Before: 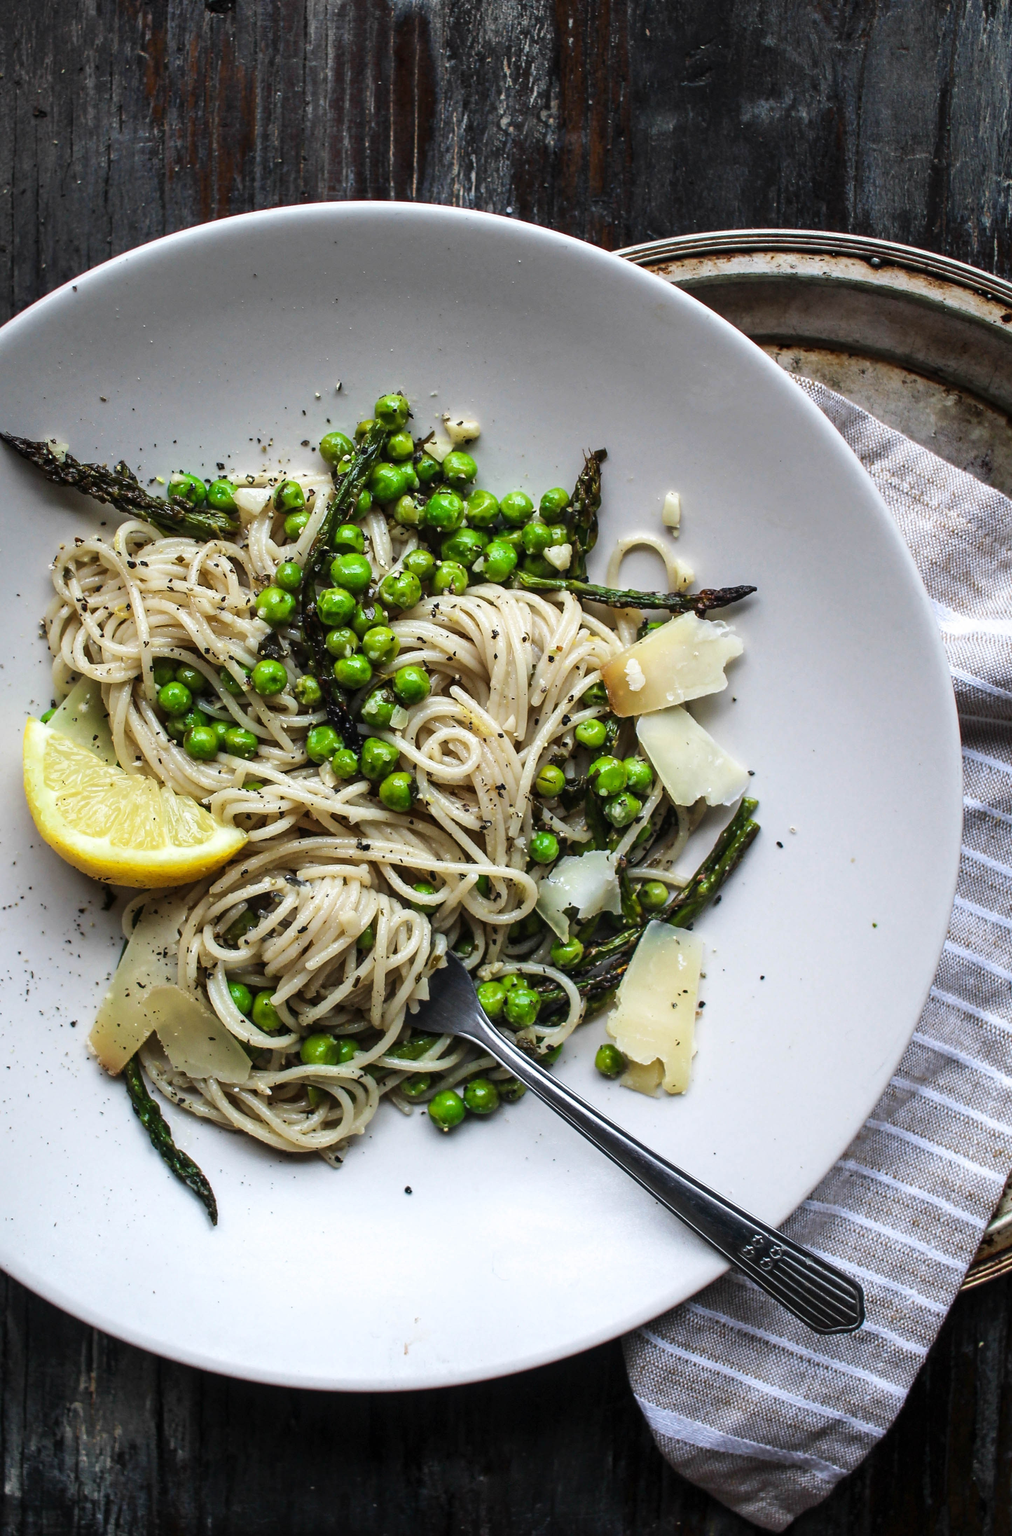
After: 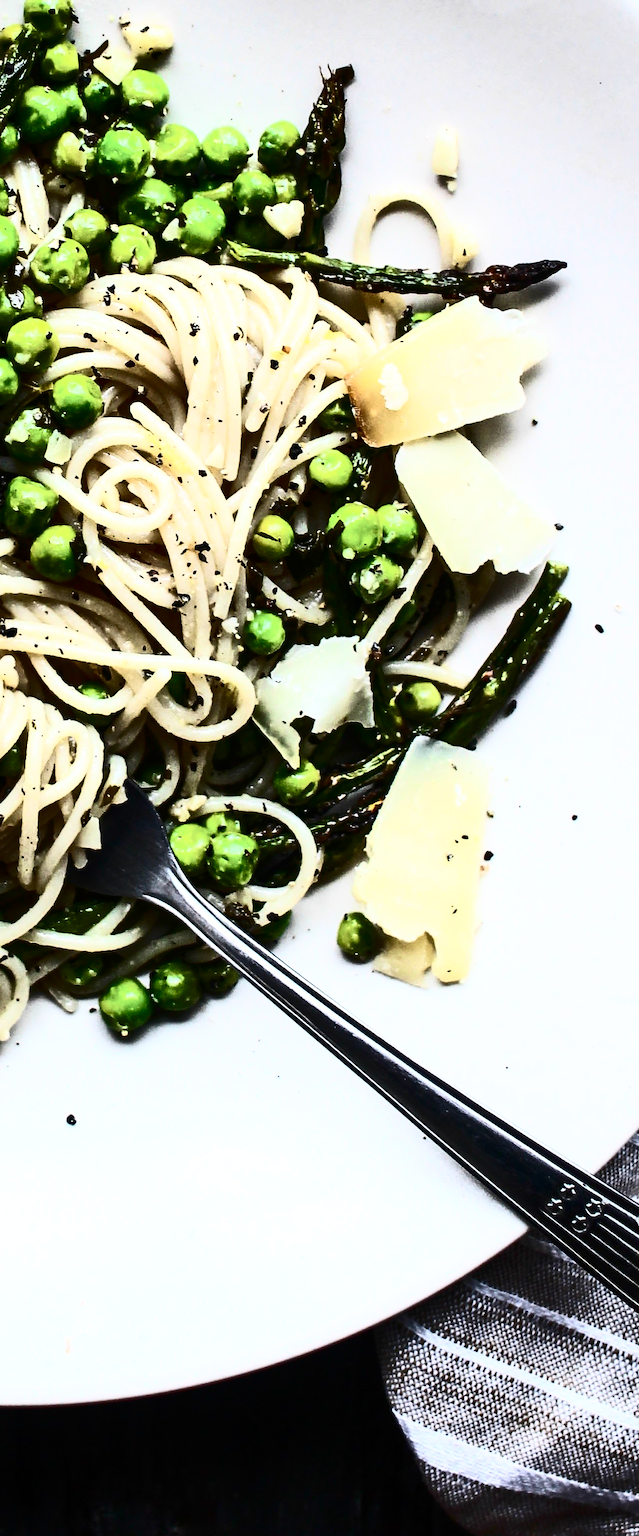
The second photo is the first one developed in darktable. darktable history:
white balance: emerald 1
crop: left 35.432%, top 26.233%, right 20.145%, bottom 3.432%
contrast brightness saturation: contrast 0.93, brightness 0.2
